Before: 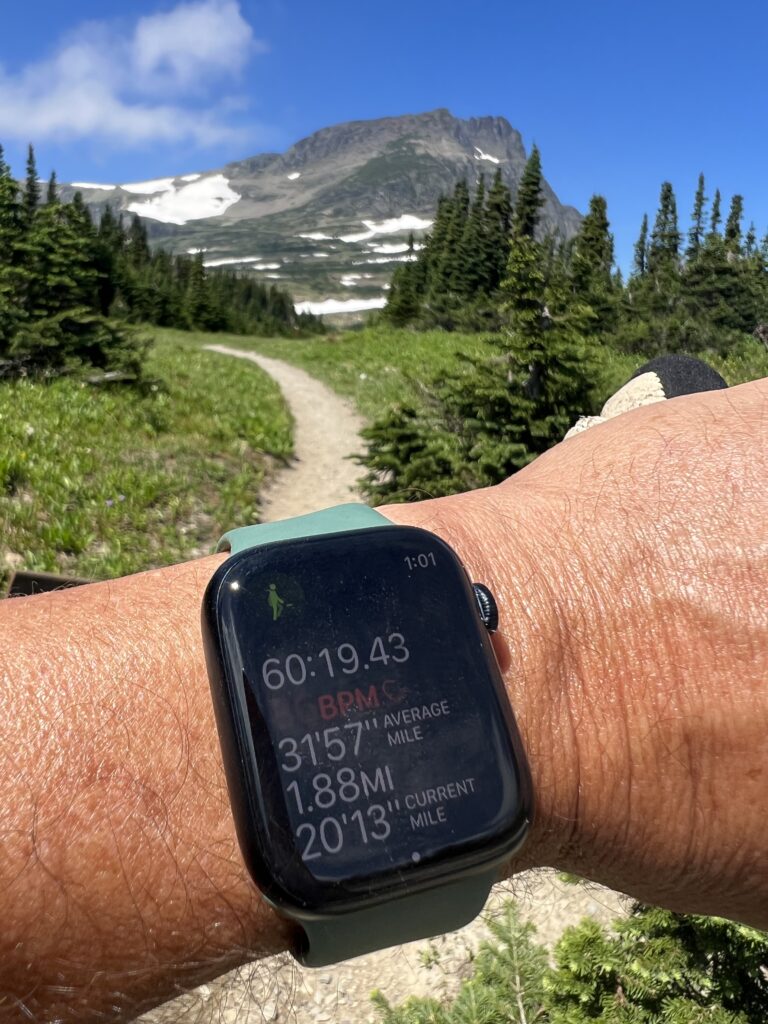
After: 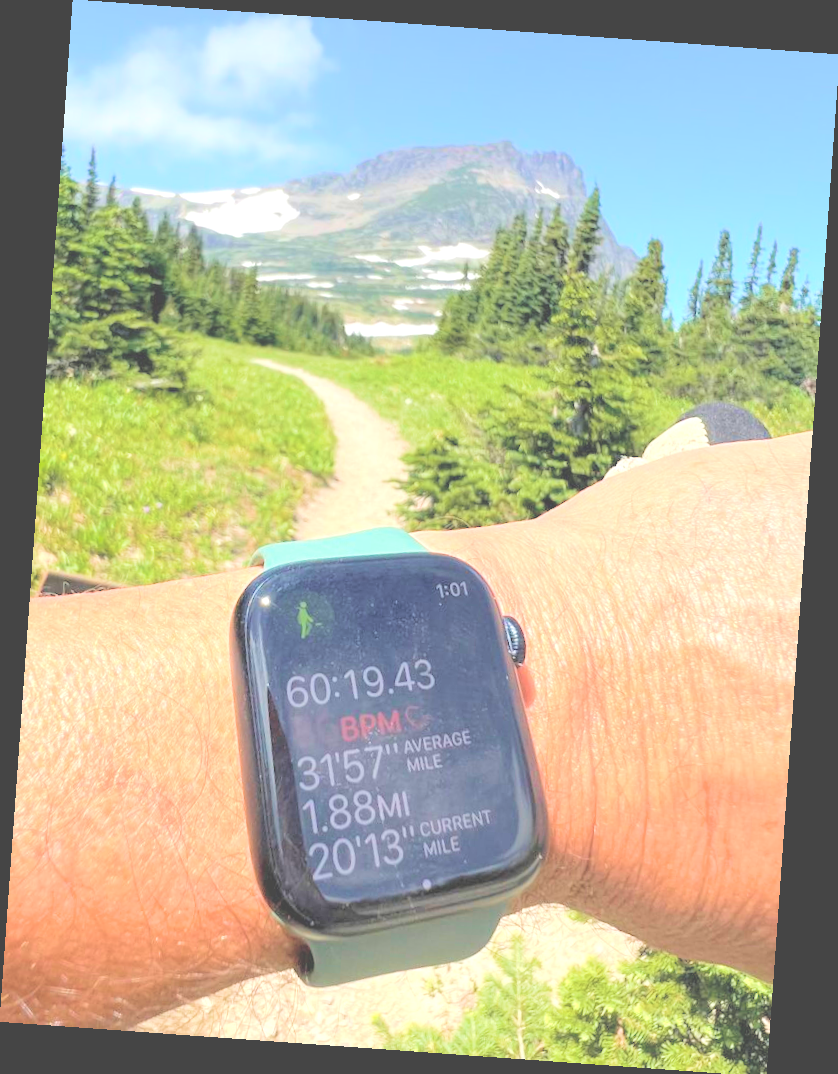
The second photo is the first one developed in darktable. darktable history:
velvia: strength 50%
rotate and perspective: rotation 4.1°, automatic cropping off
exposure: black level correction -0.002, exposure 0.54 EV, compensate highlight preservation false
crop: top 0.05%, bottom 0.098%
contrast brightness saturation: brightness 1
